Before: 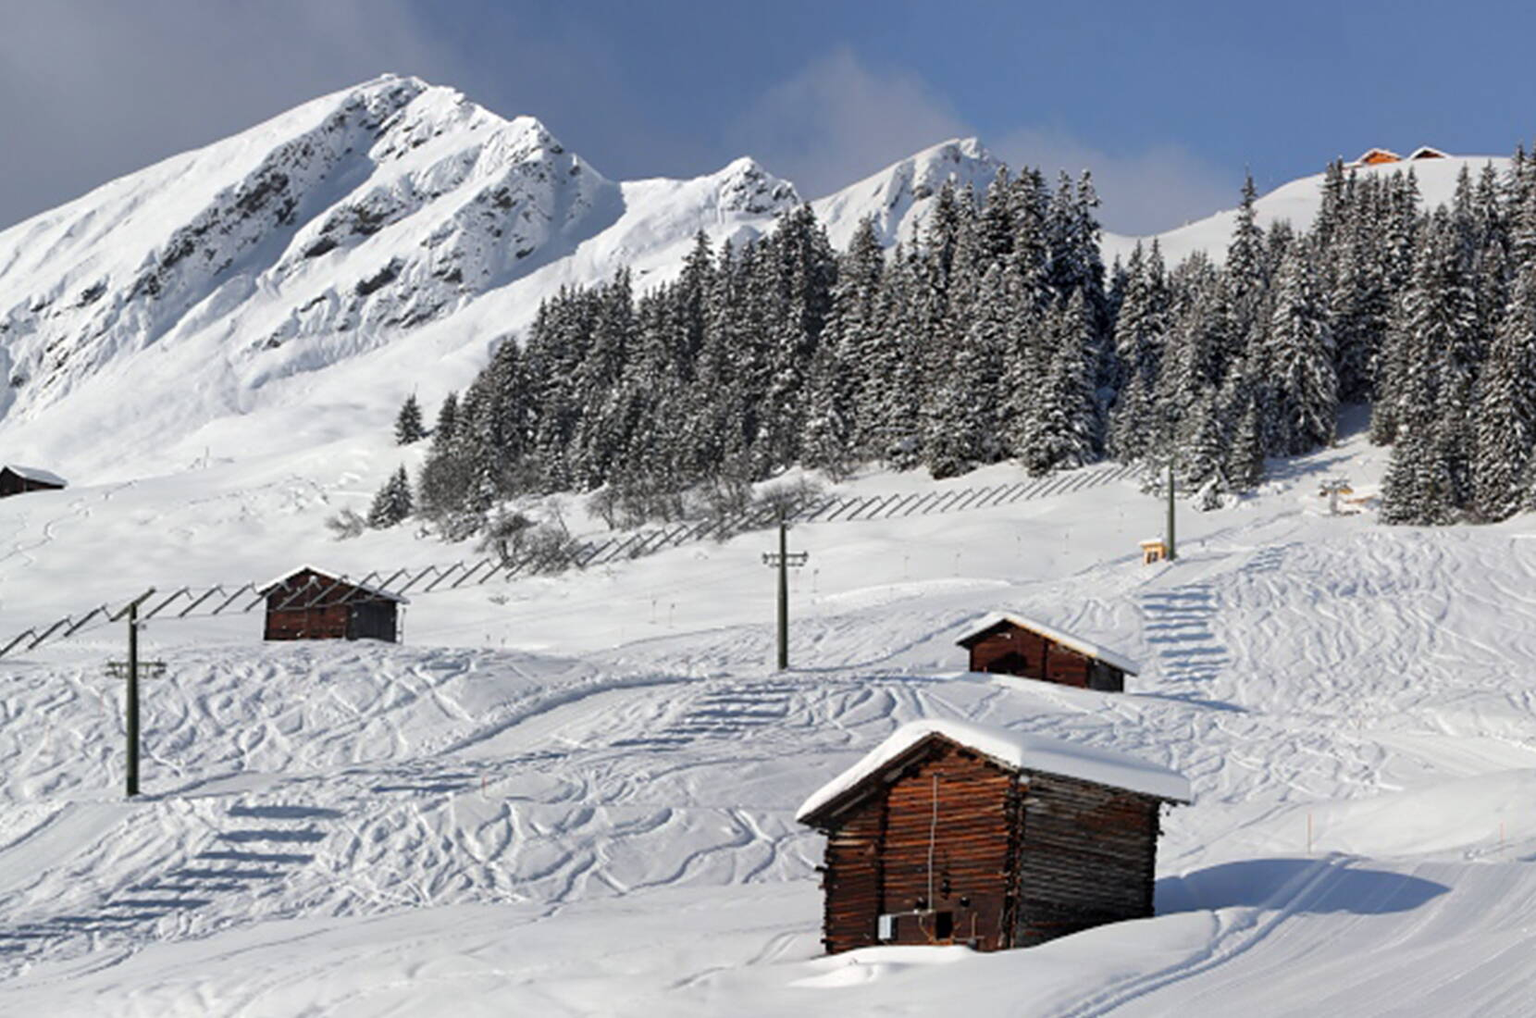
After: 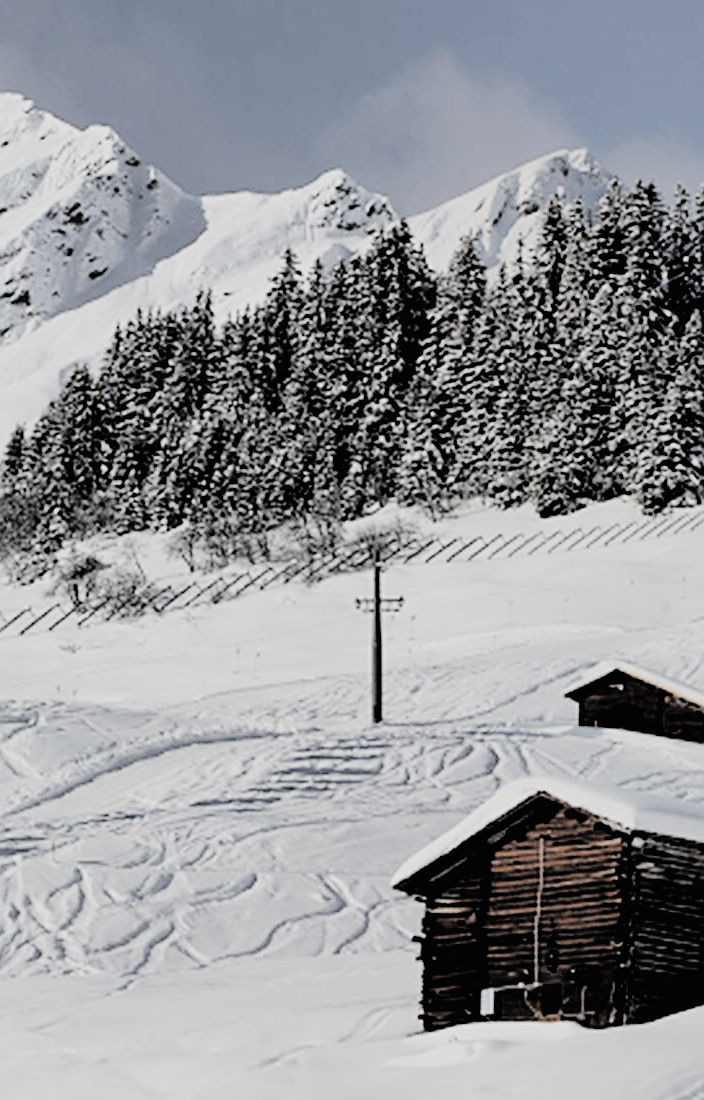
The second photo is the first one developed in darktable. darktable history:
filmic rgb: black relative exposure -3.14 EV, white relative exposure 7.05 EV, hardness 1.46, contrast 1.353
crop: left 28.283%, right 29.299%
sharpen: amount 0.491
contrast brightness saturation: brightness 0.182, saturation -0.512
